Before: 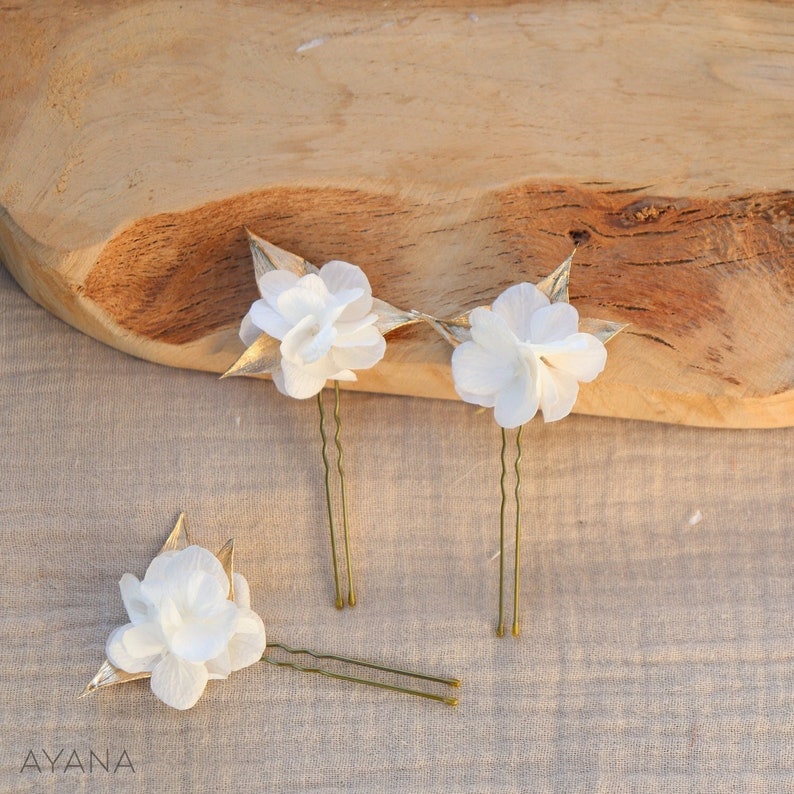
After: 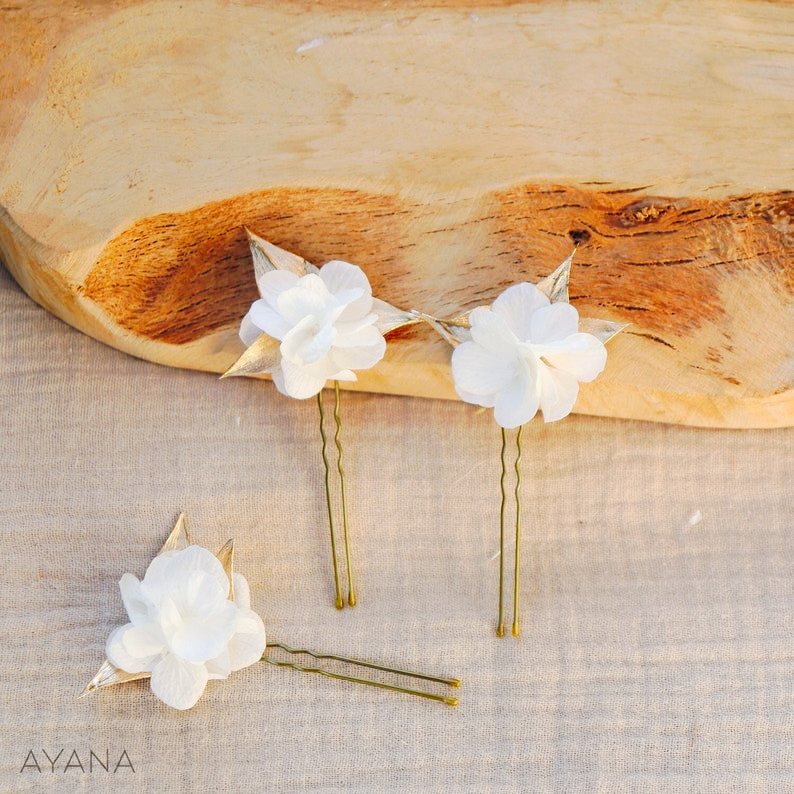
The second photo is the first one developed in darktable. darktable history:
tone curve: curves: ch0 [(0, 0) (0.003, 0.018) (0.011, 0.021) (0.025, 0.028) (0.044, 0.039) (0.069, 0.05) (0.1, 0.06) (0.136, 0.081) (0.177, 0.117) (0.224, 0.161) (0.277, 0.226) (0.335, 0.315) (0.399, 0.421) (0.468, 0.53) (0.543, 0.627) (0.623, 0.726) (0.709, 0.789) (0.801, 0.859) (0.898, 0.924) (1, 1)], preserve colors none
